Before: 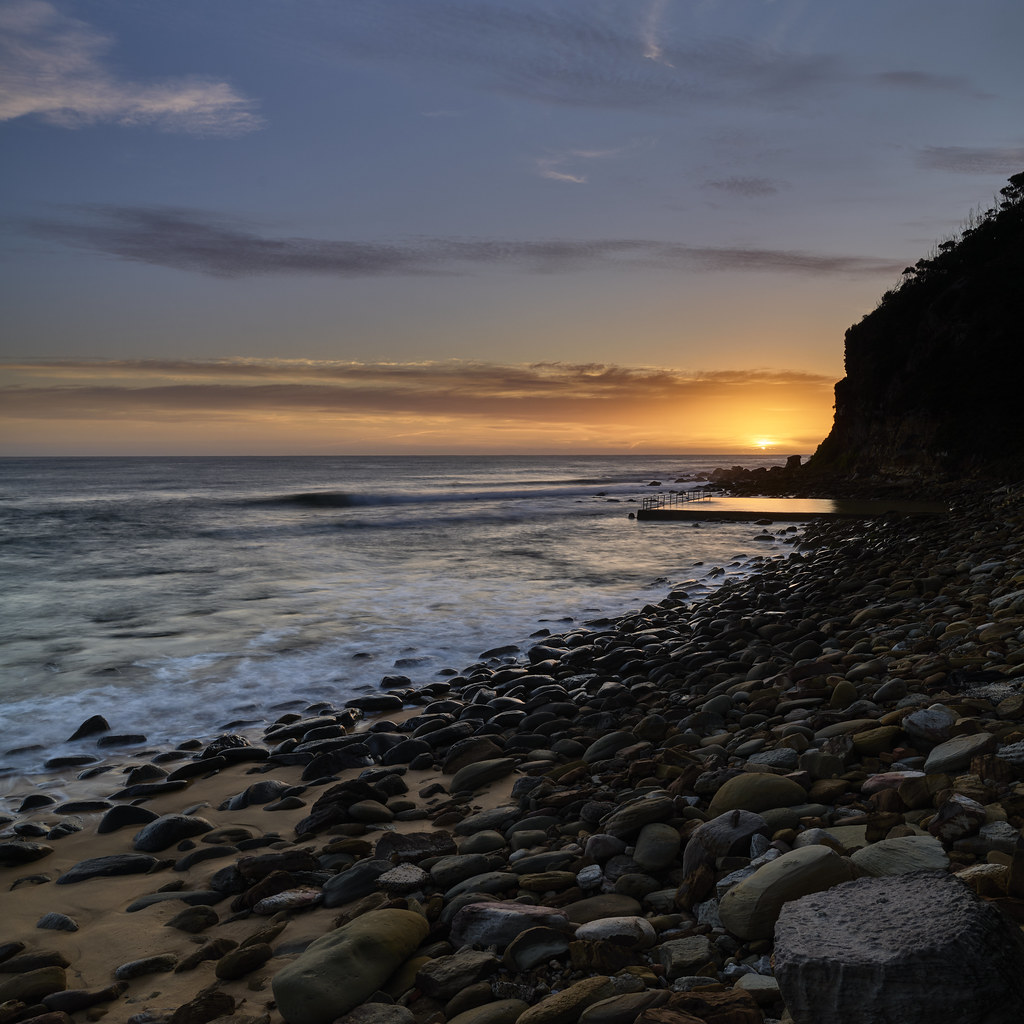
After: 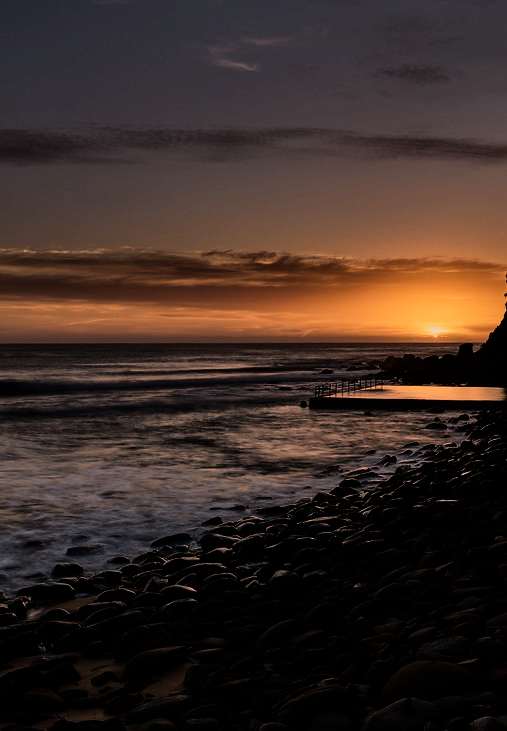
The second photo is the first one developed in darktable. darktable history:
white balance: red 1.127, blue 0.943
exposure: exposure -2.002 EV, compensate highlight preservation false
crop: left 32.075%, top 10.976%, right 18.355%, bottom 17.596%
rgb curve: curves: ch0 [(0, 0) (0.21, 0.15) (0.24, 0.21) (0.5, 0.75) (0.75, 0.96) (0.89, 0.99) (1, 1)]; ch1 [(0, 0.02) (0.21, 0.13) (0.25, 0.2) (0.5, 0.67) (0.75, 0.9) (0.89, 0.97) (1, 1)]; ch2 [(0, 0.02) (0.21, 0.13) (0.25, 0.2) (0.5, 0.67) (0.75, 0.9) (0.89, 0.97) (1, 1)], compensate middle gray true
